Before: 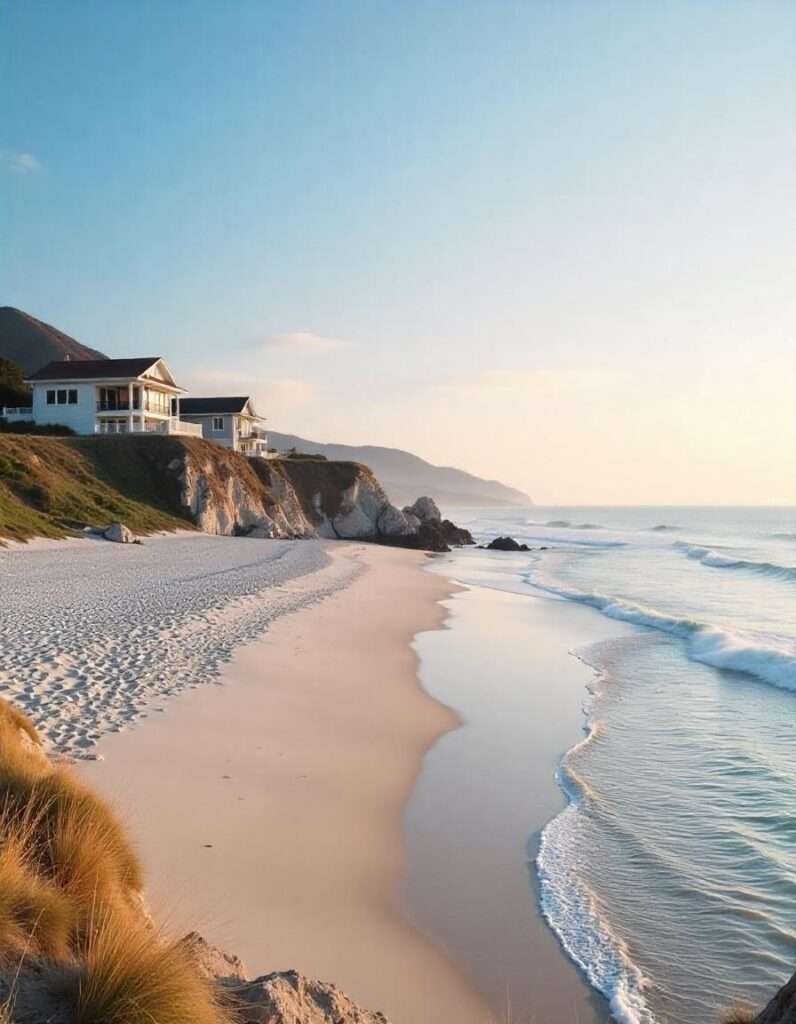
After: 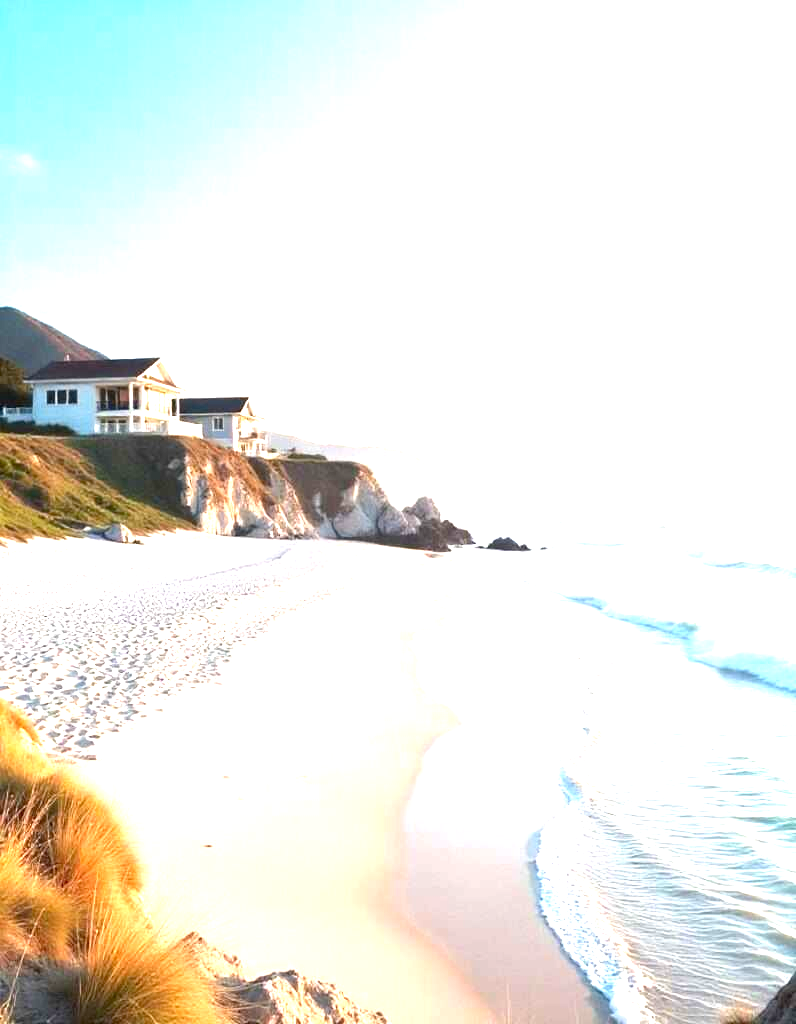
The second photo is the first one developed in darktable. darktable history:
contrast brightness saturation: contrast -0.018, brightness -0.009, saturation 0.035
exposure: black level correction 0.001, exposure 1.845 EV, compensate highlight preservation false
